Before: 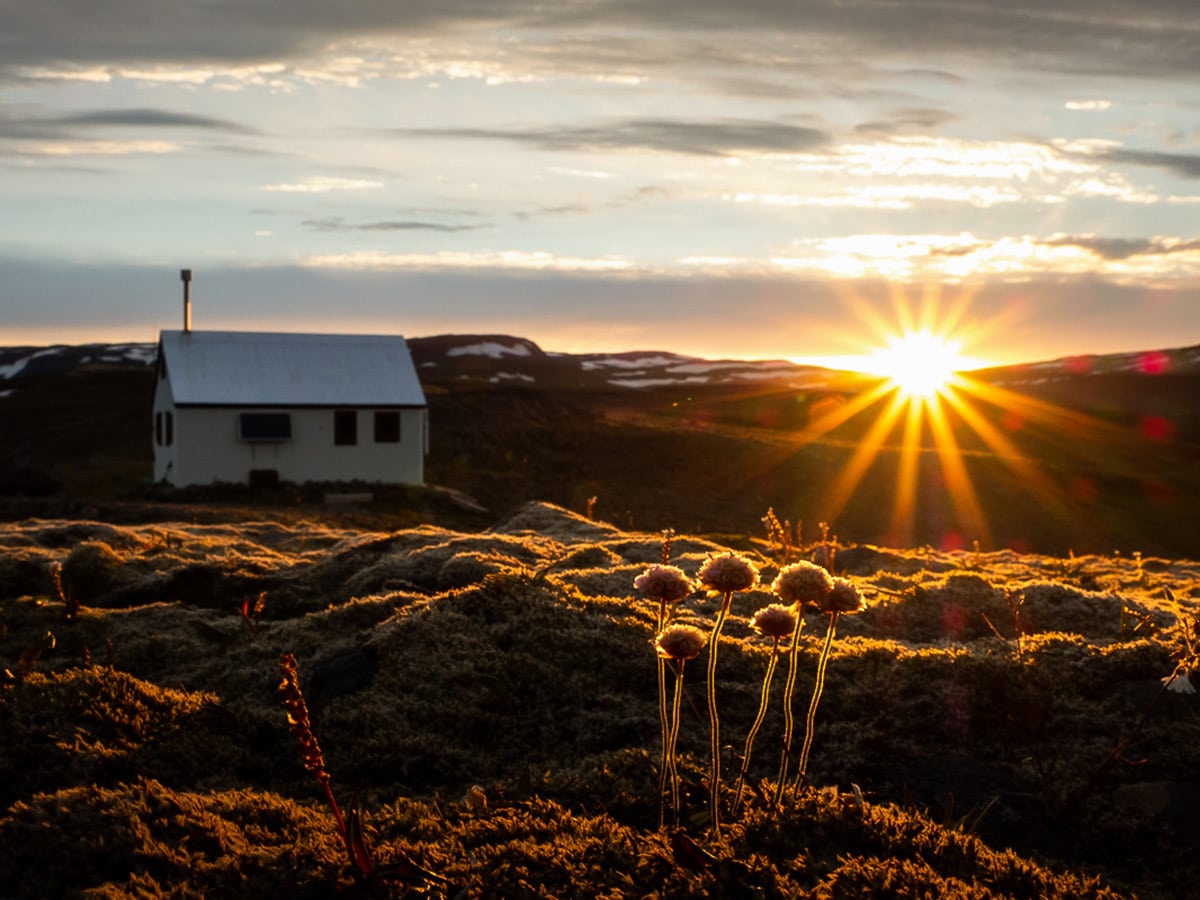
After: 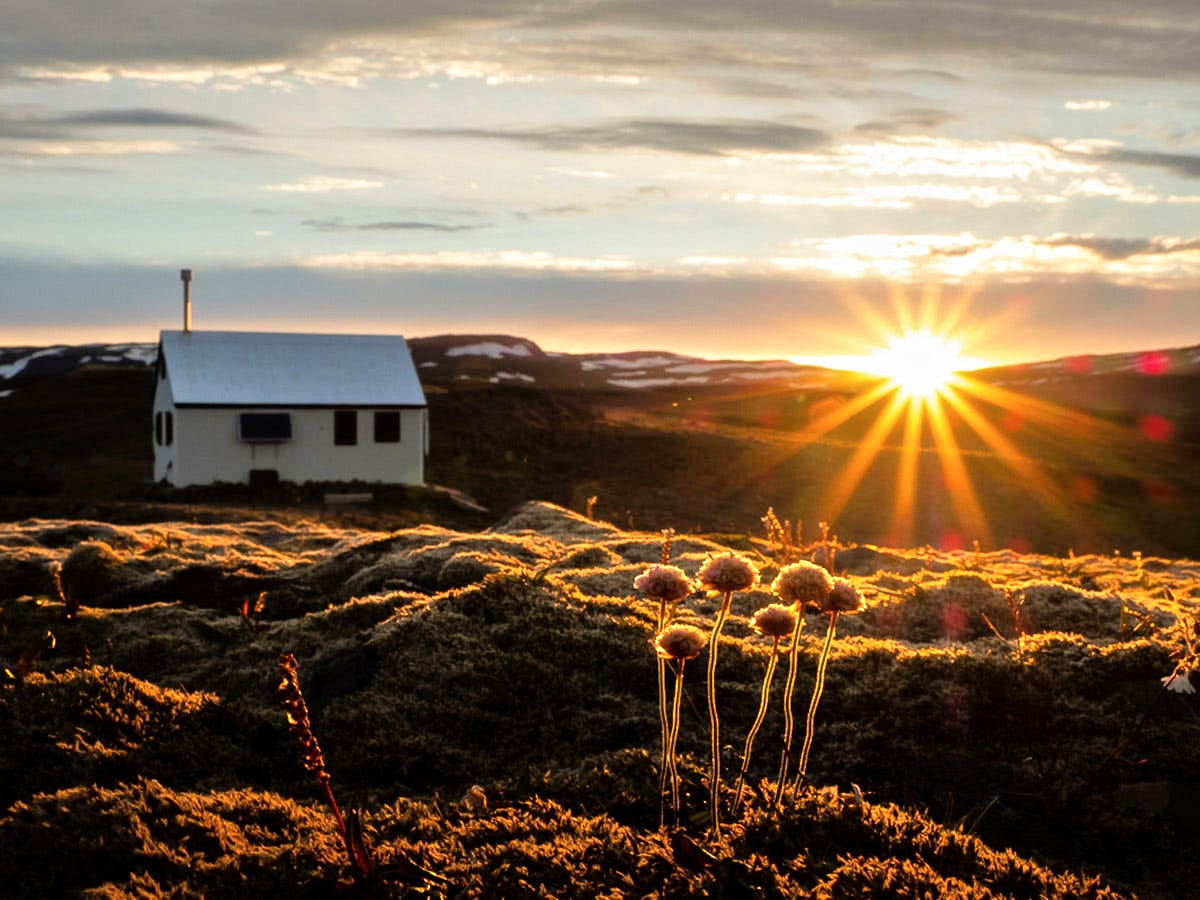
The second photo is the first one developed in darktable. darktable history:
contrast brightness saturation: saturation -0.05
tone equalizer: -7 EV 0.15 EV, -6 EV 0.6 EV, -5 EV 1.15 EV, -4 EV 1.33 EV, -3 EV 1.15 EV, -2 EV 0.6 EV, -1 EV 0.15 EV, mask exposure compensation -0.5 EV
velvia: strength 15%
